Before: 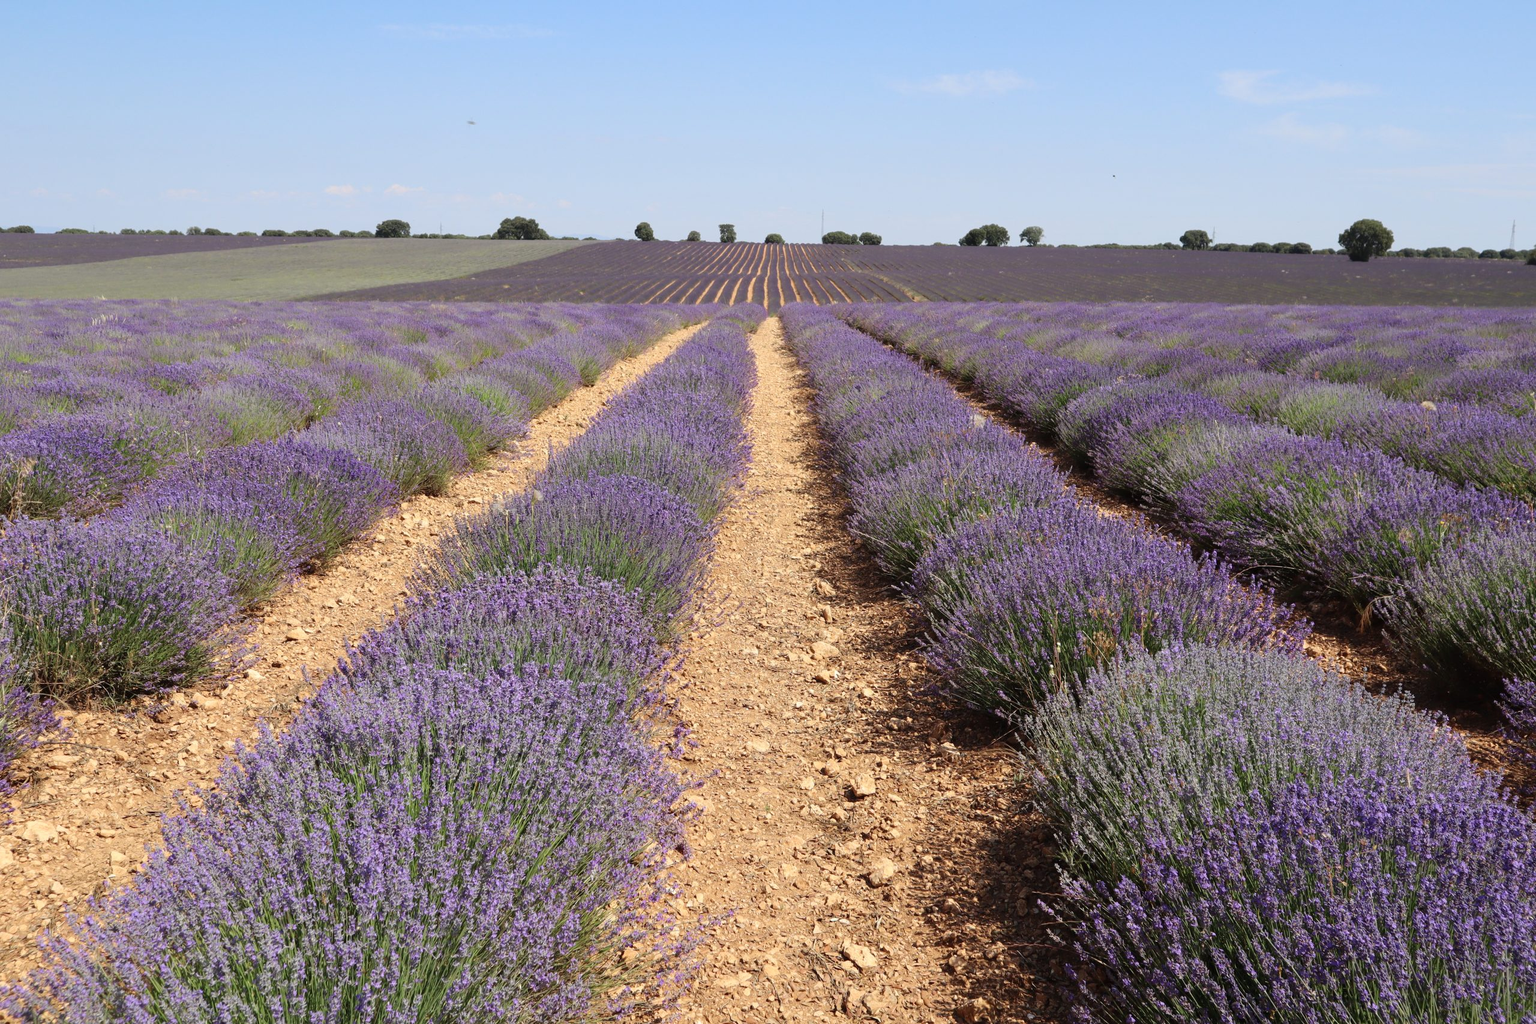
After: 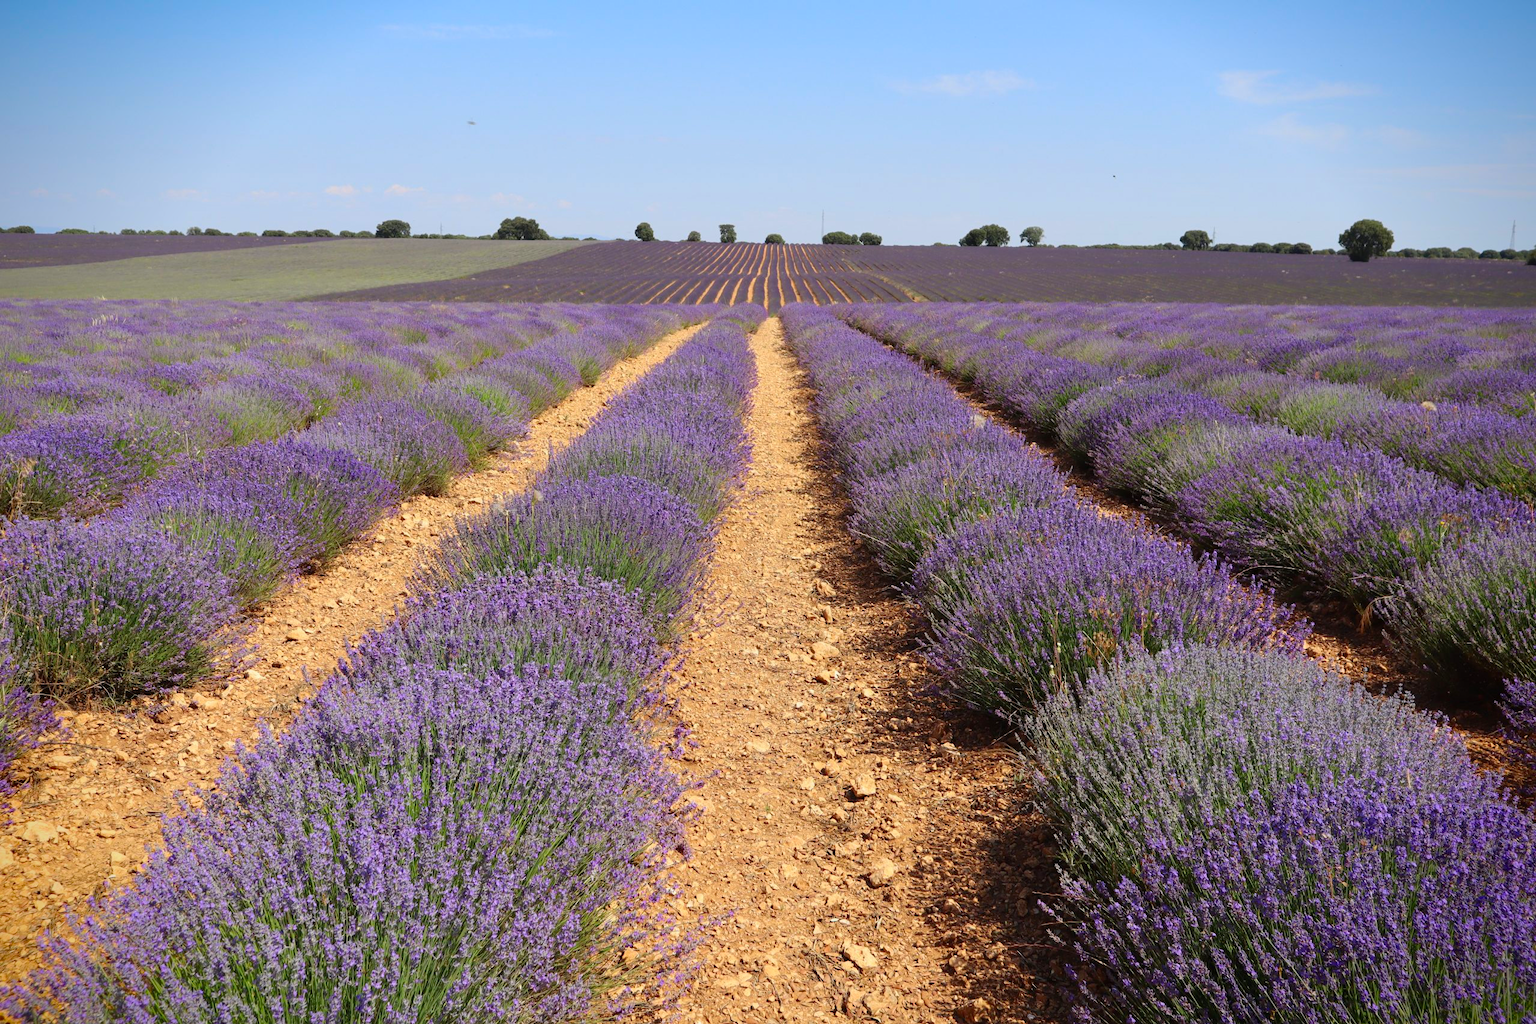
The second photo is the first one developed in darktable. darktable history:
exposure: exposure -0.064 EV, compensate highlight preservation false
vignetting: fall-off start 88.53%, fall-off radius 44.2%, saturation 0.376, width/height ratio 1.161
color correction: saturation 1.32
